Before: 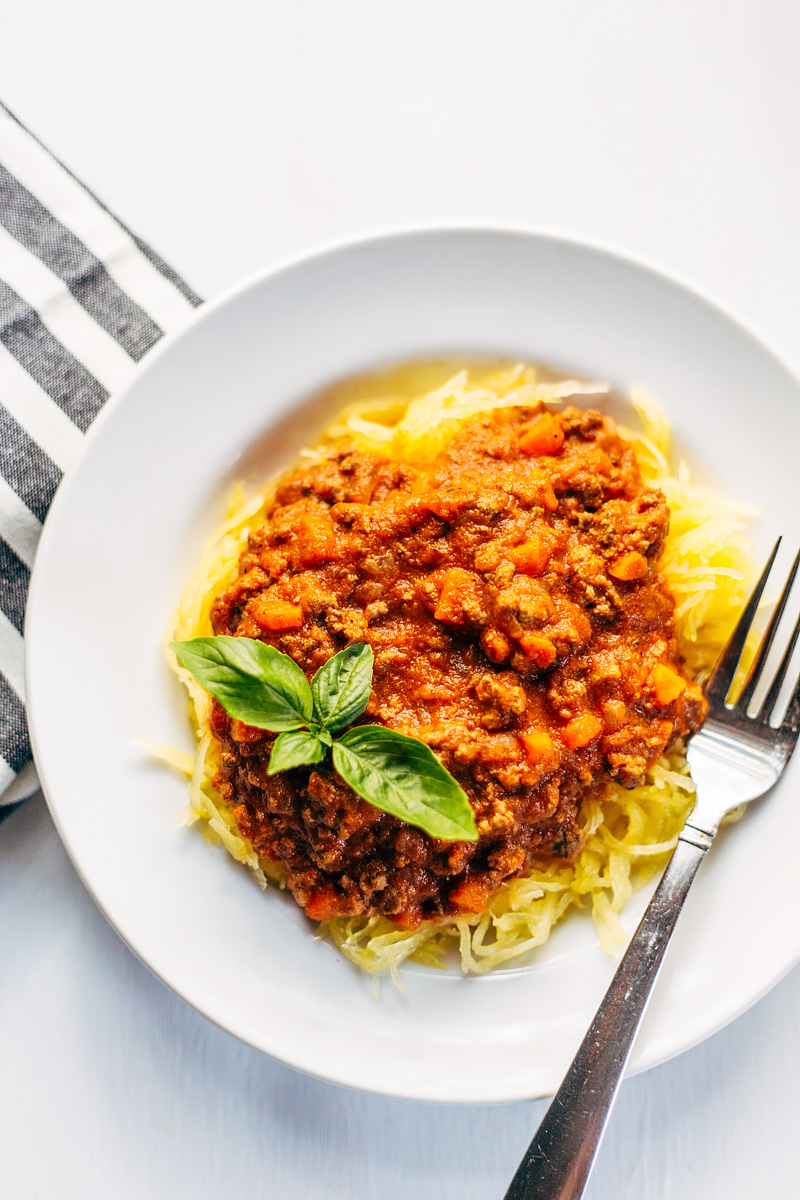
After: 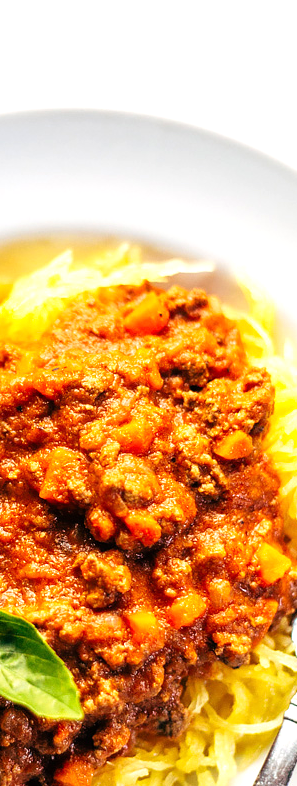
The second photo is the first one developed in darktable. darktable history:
crop and rotate: left 49.585%, top 10.098%, right 13.181%, bottom 24.4%
tone equalizer: -8 EV -0.428 EV, -7 EV -0.428 EV, -6 EV -0.356 EV, -5 EV -0.221 EV, -3 EV 0.189 EV, -2 EV 0.306 EV, -1 EV 0.402 EV, +0 EV 0.446 EV
